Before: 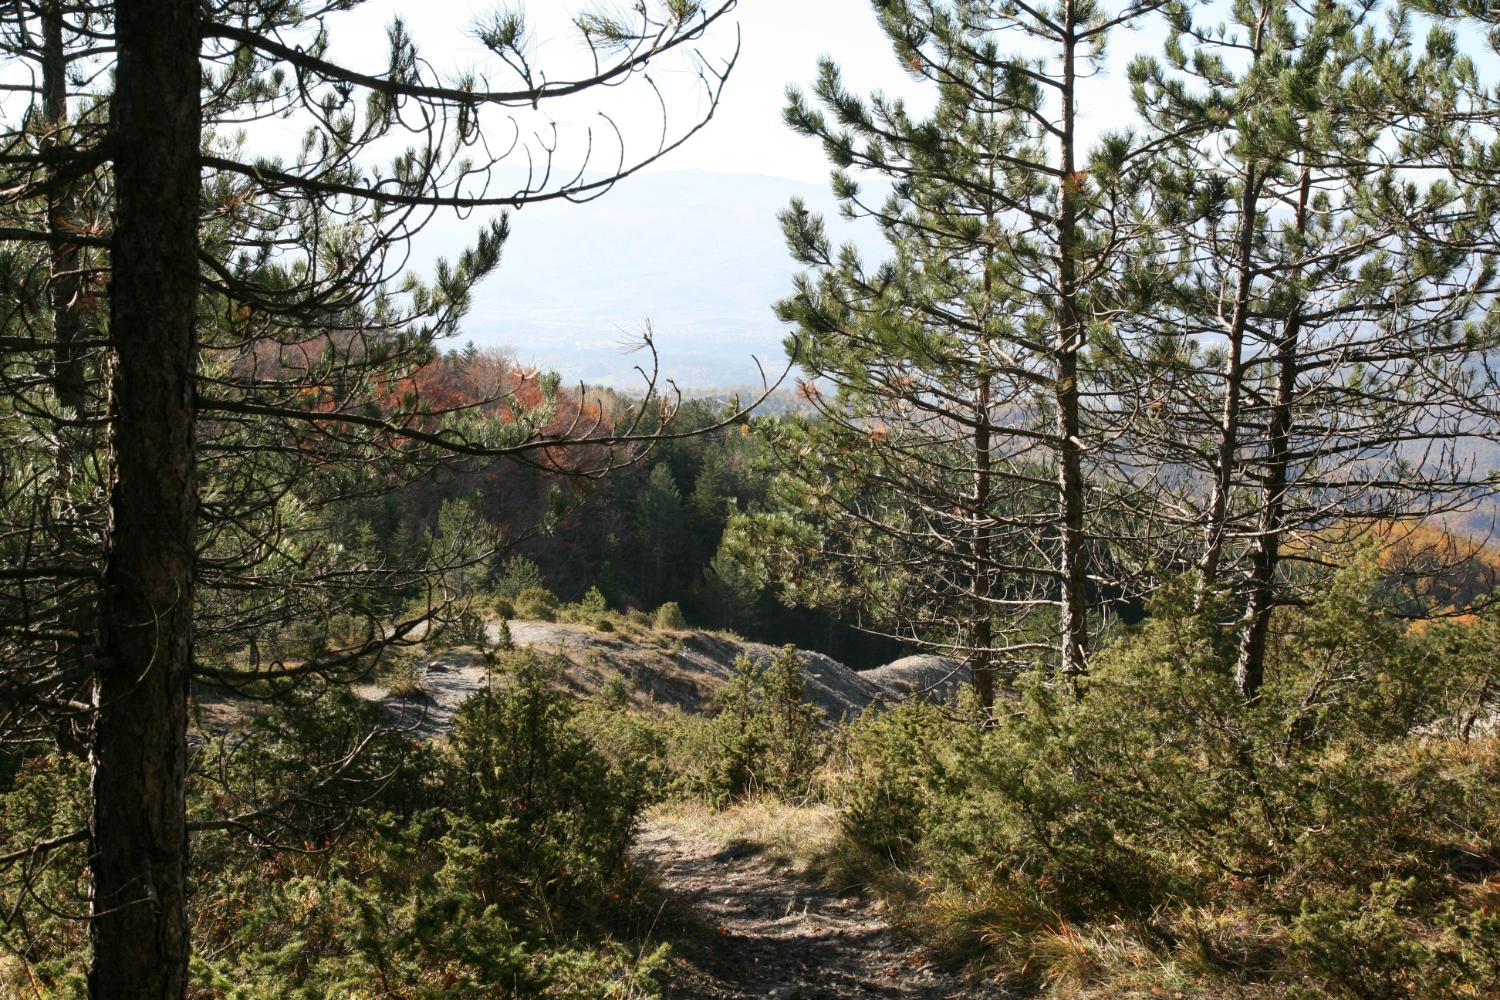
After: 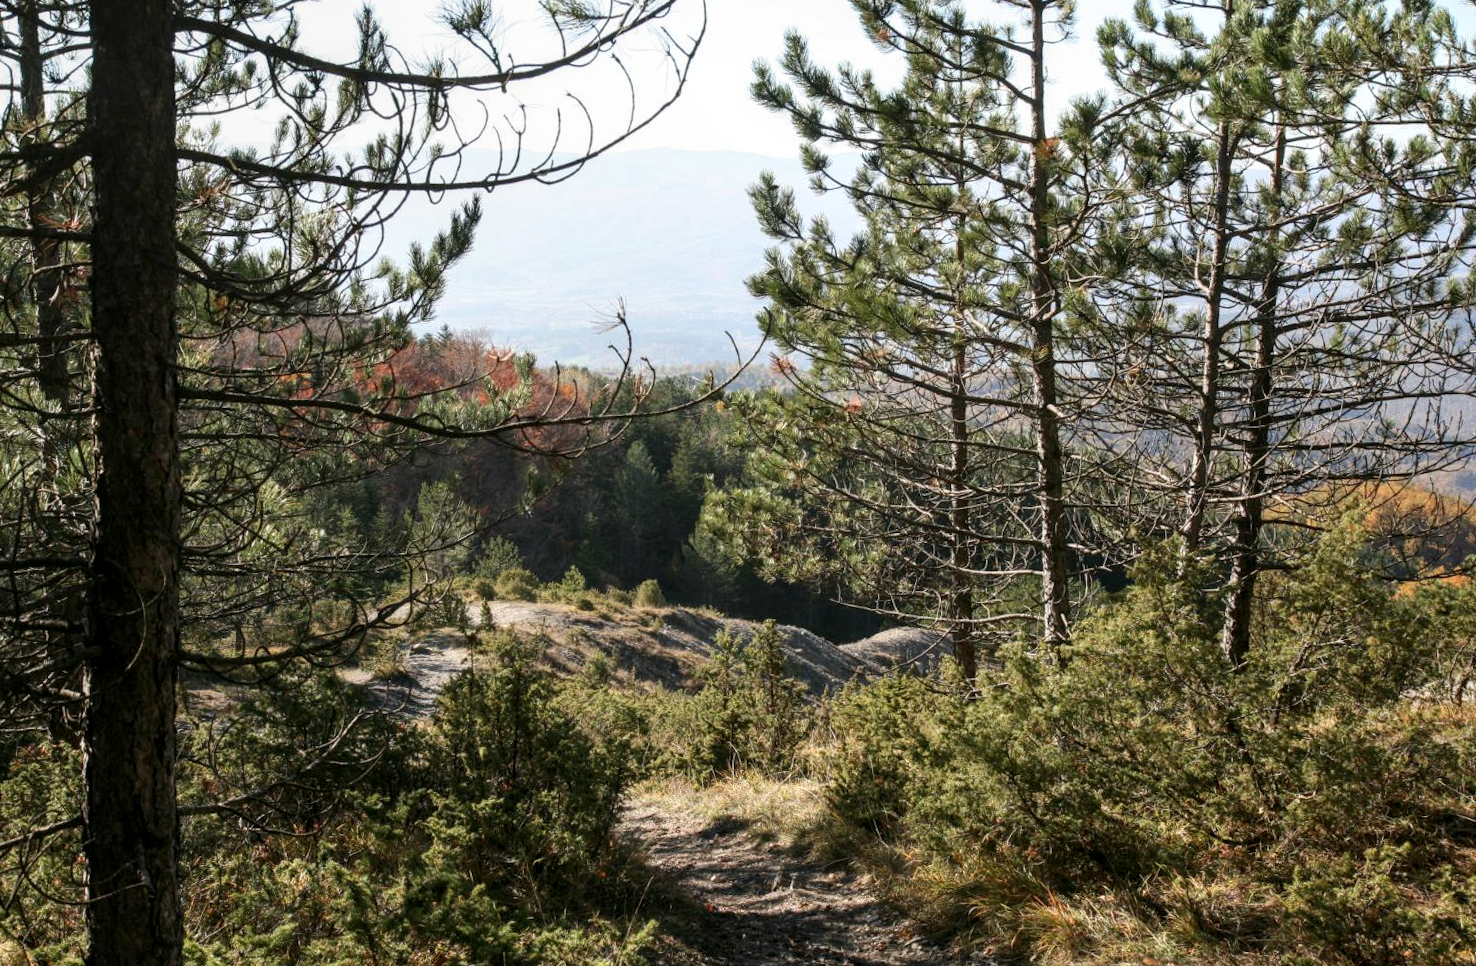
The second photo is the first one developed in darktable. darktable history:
rotate and perspective: rotation -1.32°, lens shift (horizontal) -0.031, crop left 0.015, crop right 0.985, crop top 0.047, crop bottom 0.982
local contrast: on, module defaults
